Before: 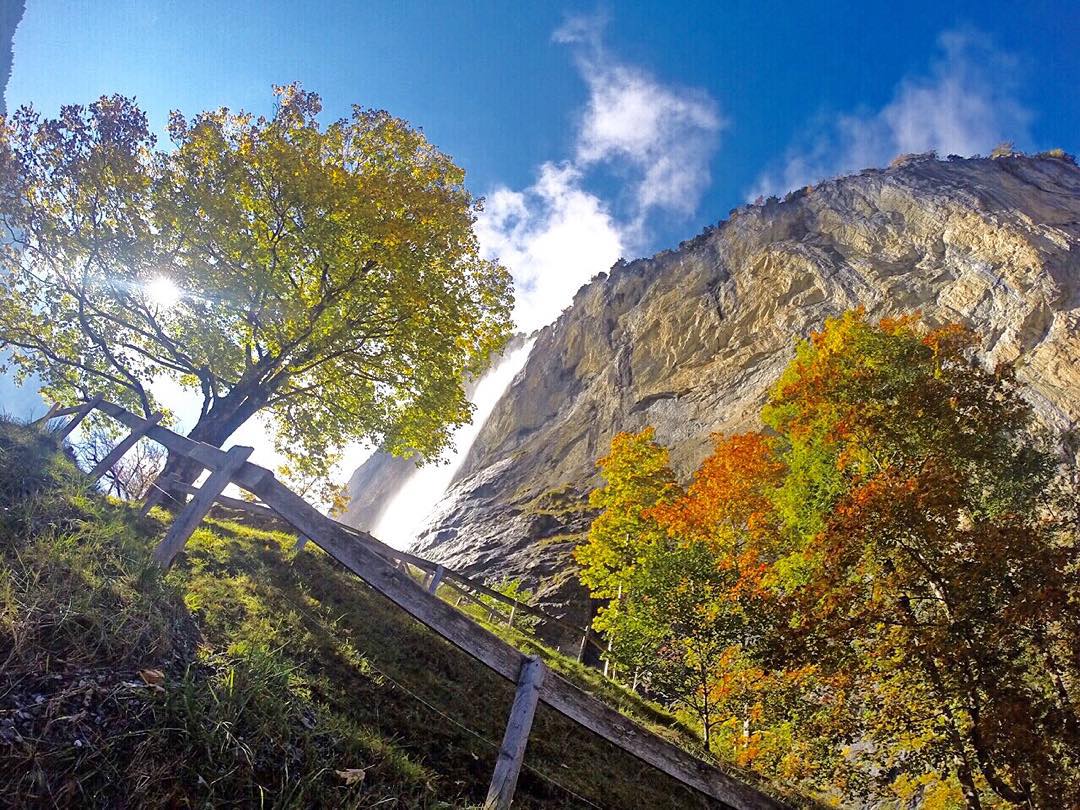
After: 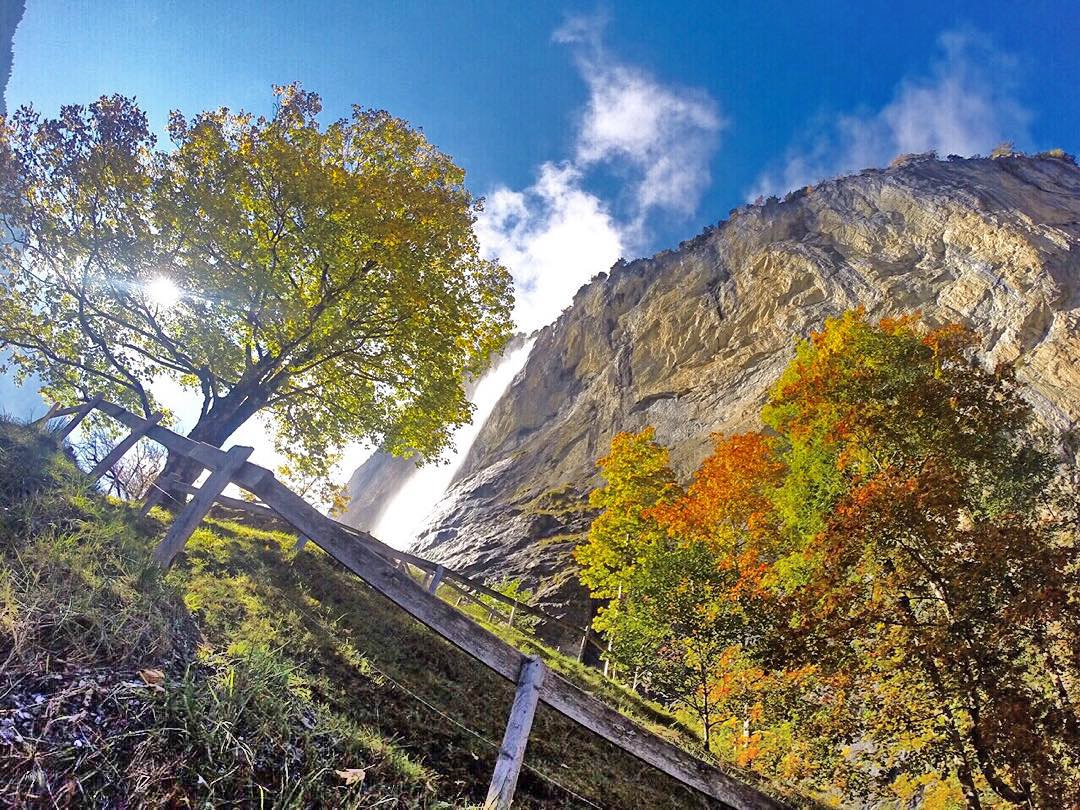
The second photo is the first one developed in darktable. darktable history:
shadows and highlights: shadows 73.96, highlights -60.93, soften with gaussian
